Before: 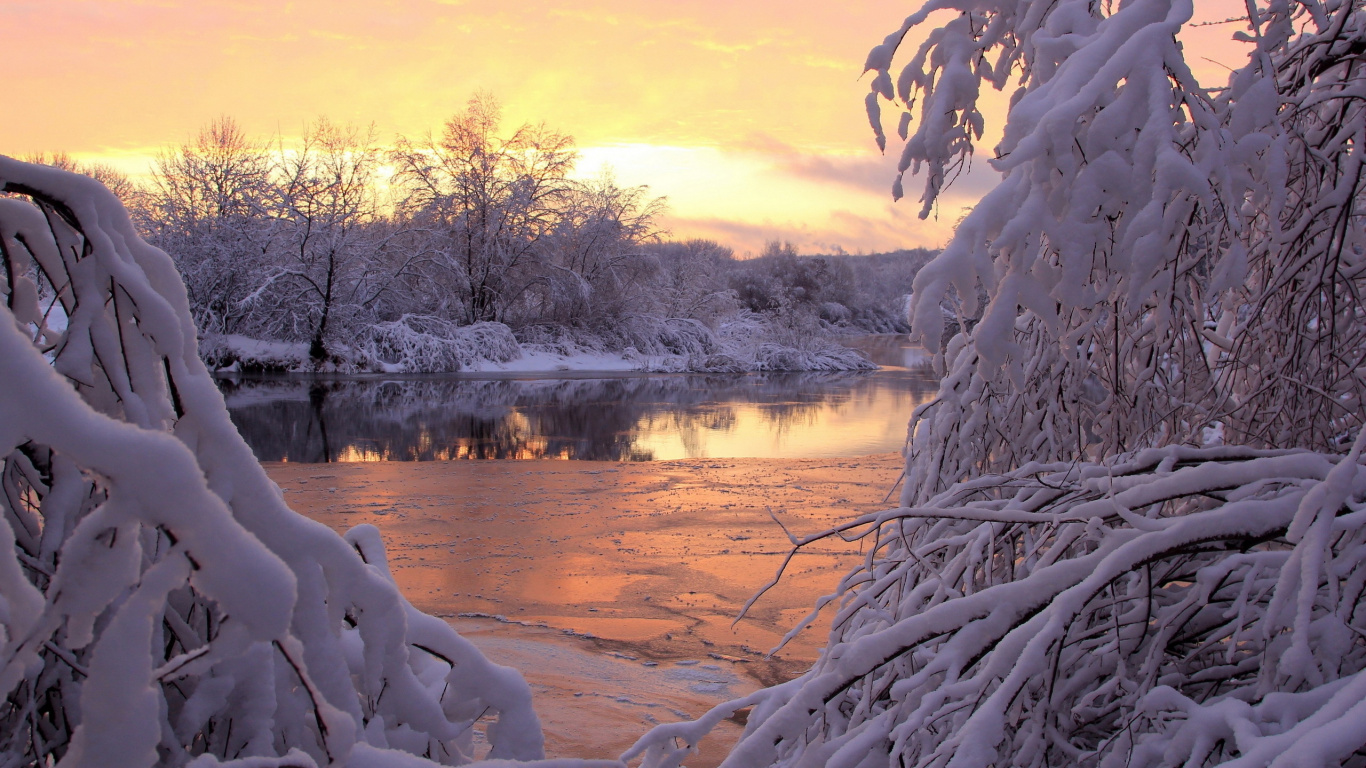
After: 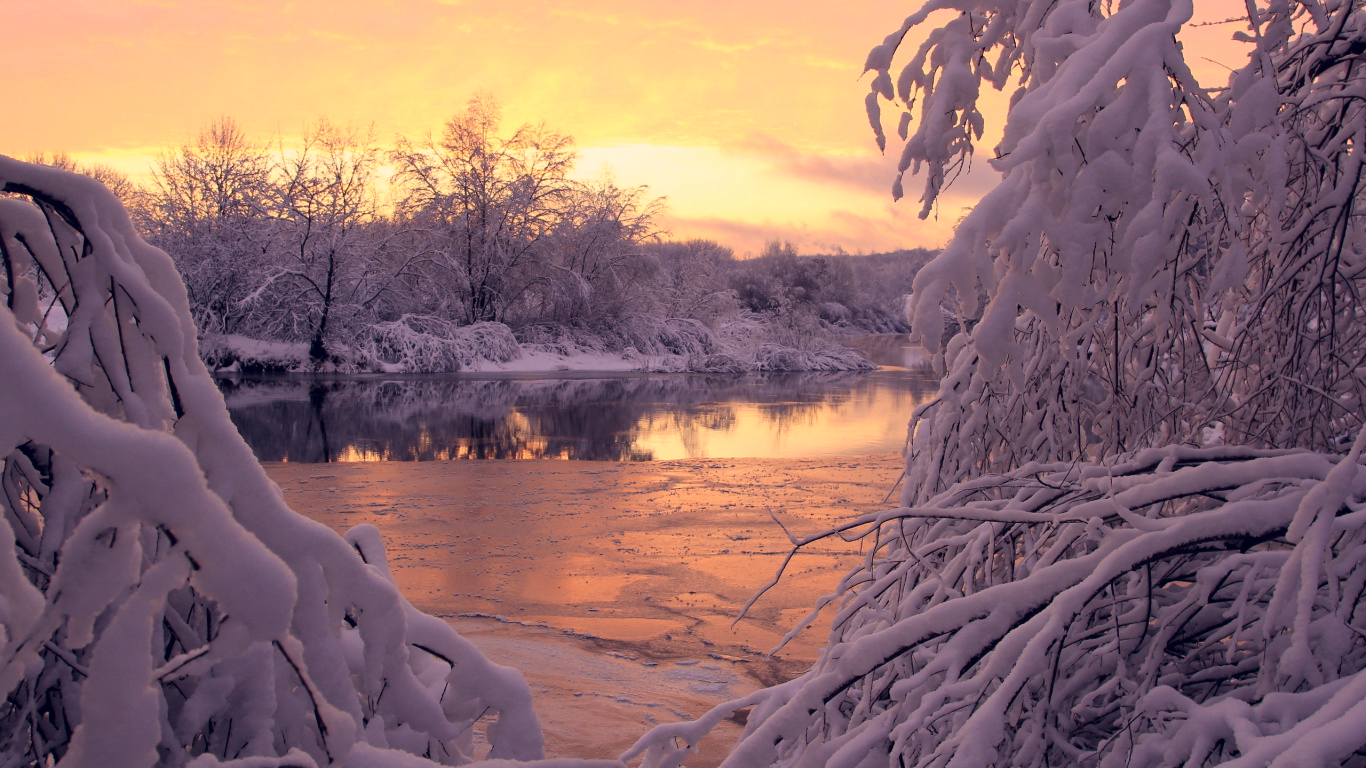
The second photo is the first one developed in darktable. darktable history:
color correction: highlights a* 19.82, highlights b* 28.24, shadows a* 3.43, shadows b* -17.28, saturation 0.73
